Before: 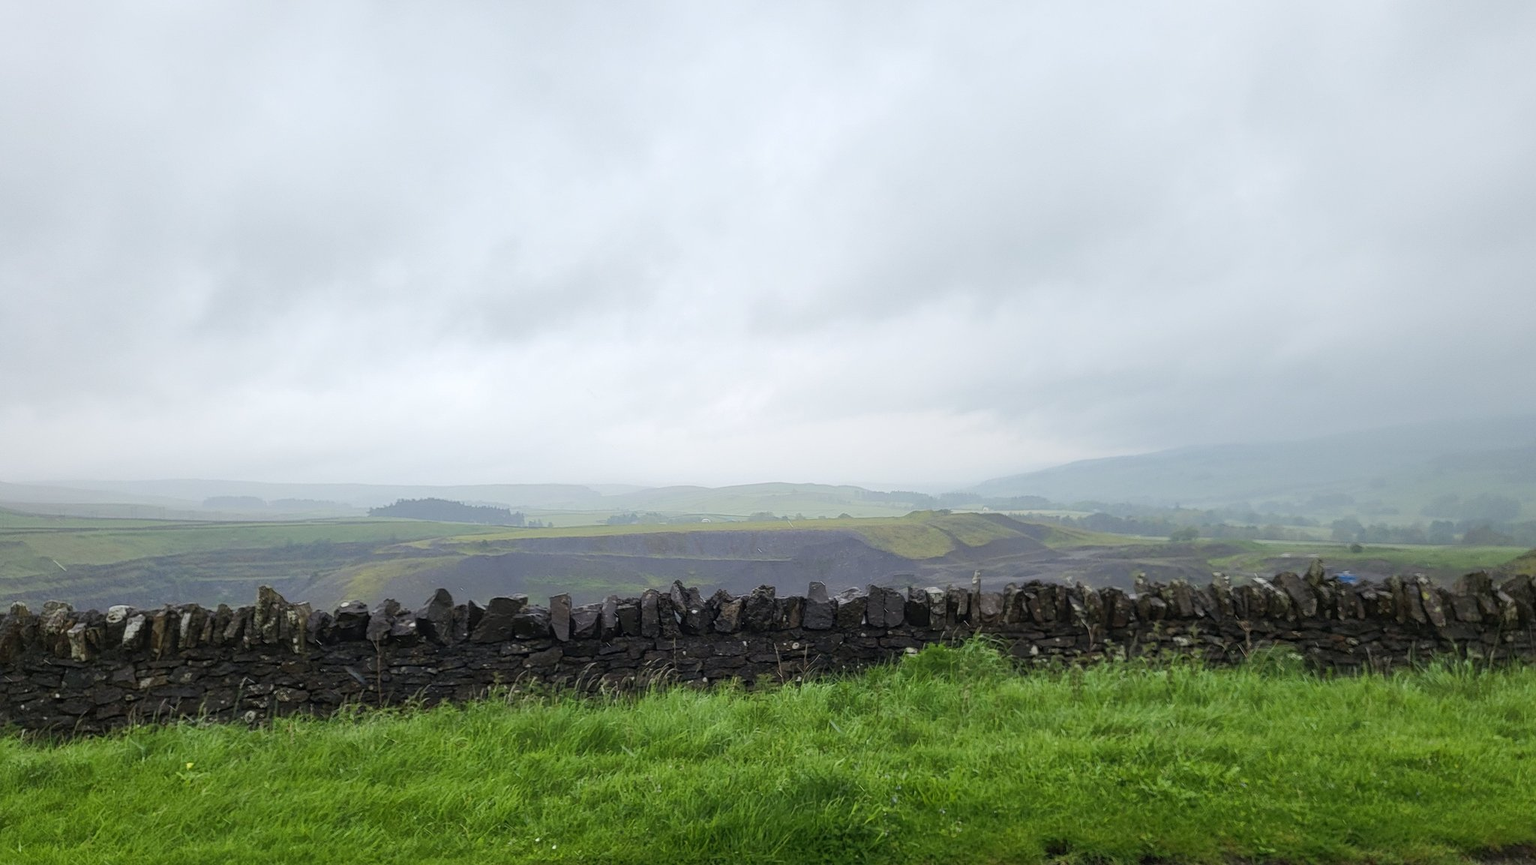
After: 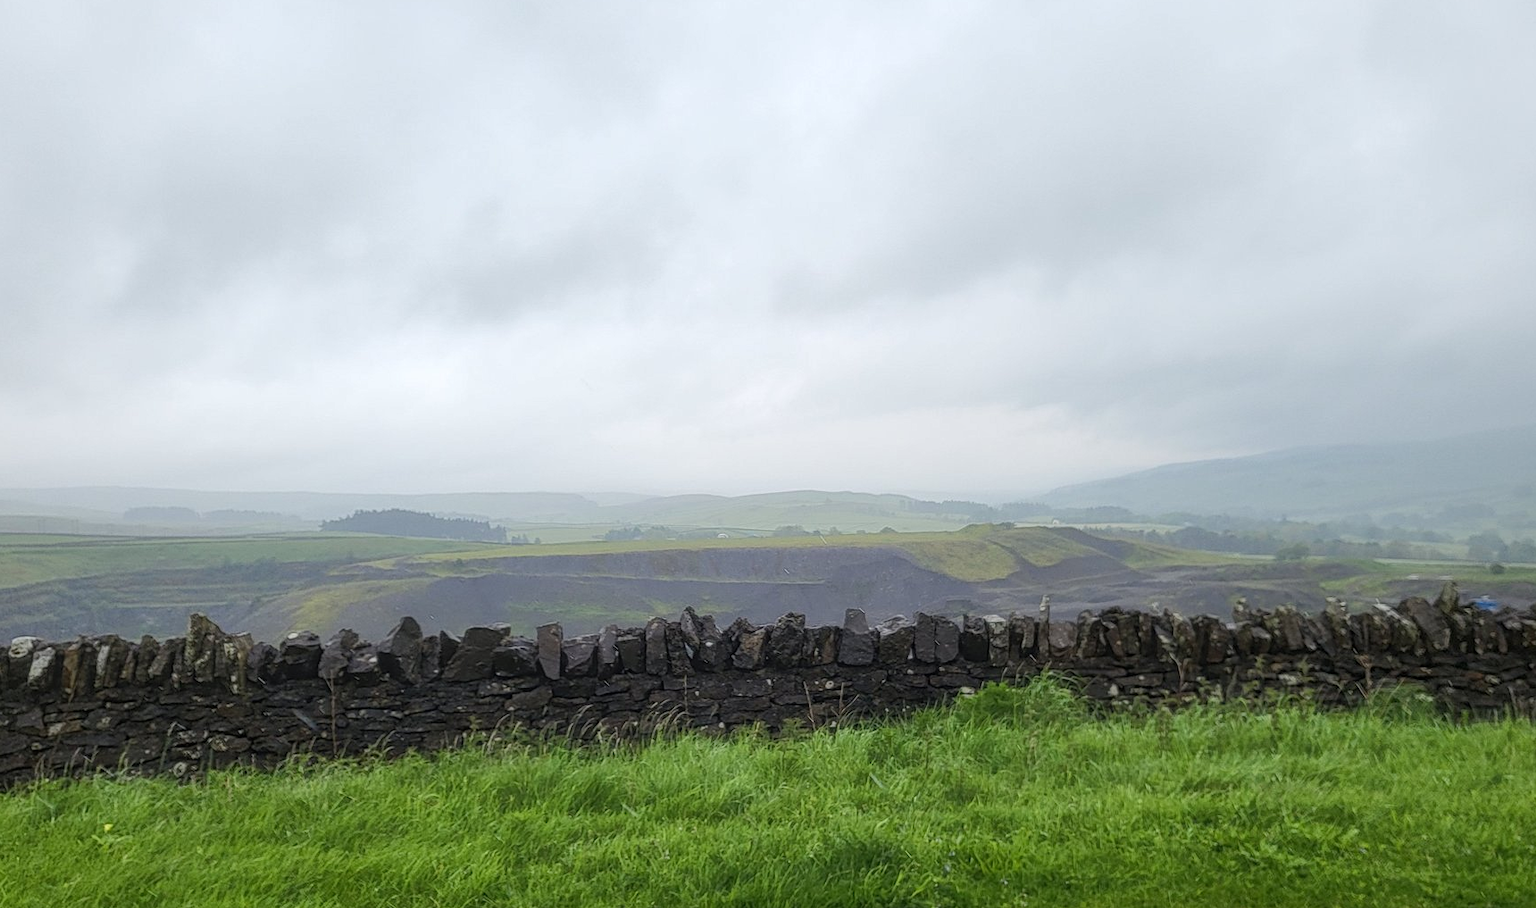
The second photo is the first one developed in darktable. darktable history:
crop: left 6.446%, top 8.188%, right 9.538%, bottom 3.548%
local contrast: highlights 0%, shadows 0%, detail 133%
contrast equalizer: y [[0.5, 0.486, 0.447, 0.446, 0.489, 0.5], [0.5 ×6], [0.5 ×6], [0 ×6], [0 ×6]]
